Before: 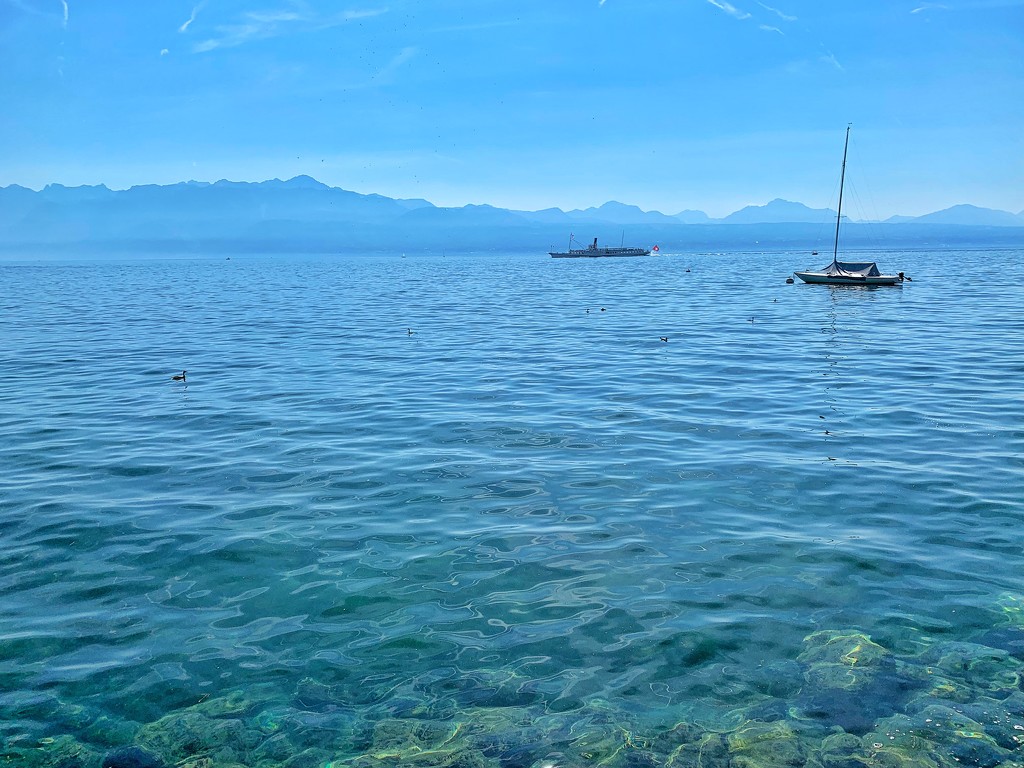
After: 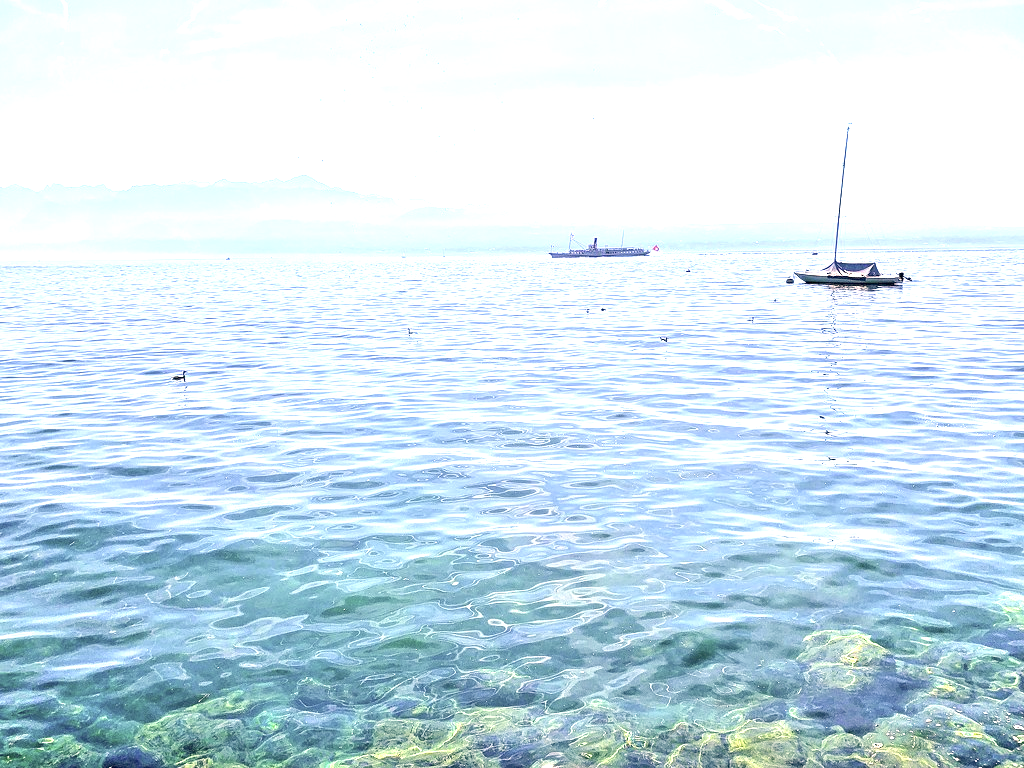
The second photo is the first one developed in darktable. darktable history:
color correction: highlights a* 17.88, highlights b* 18.79
exposure: black level correction 0.001, exposure 1.719 EV, compensate exposure bias true, compensate highlight preservation false
